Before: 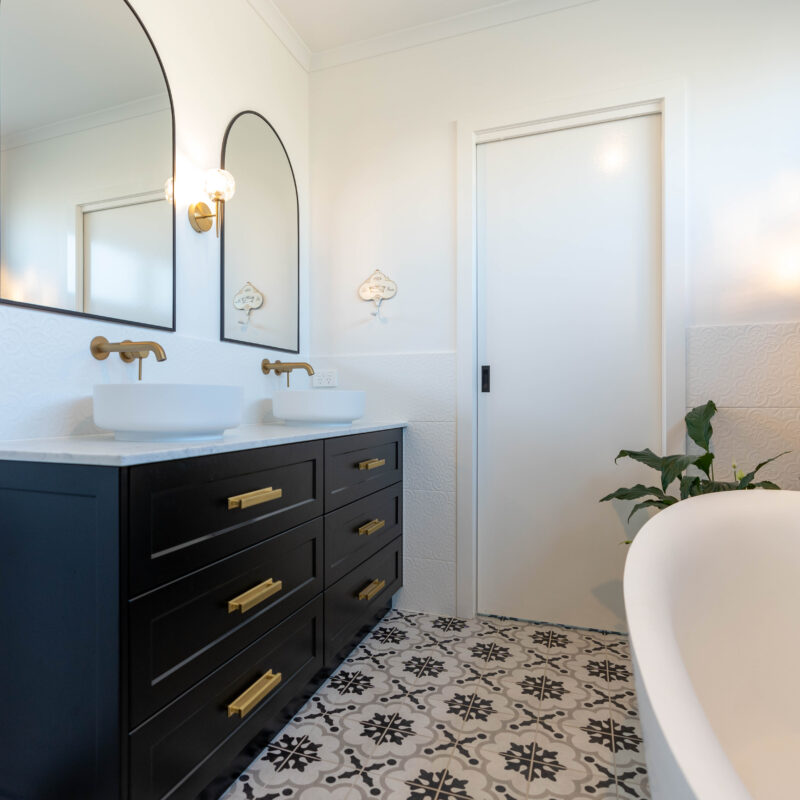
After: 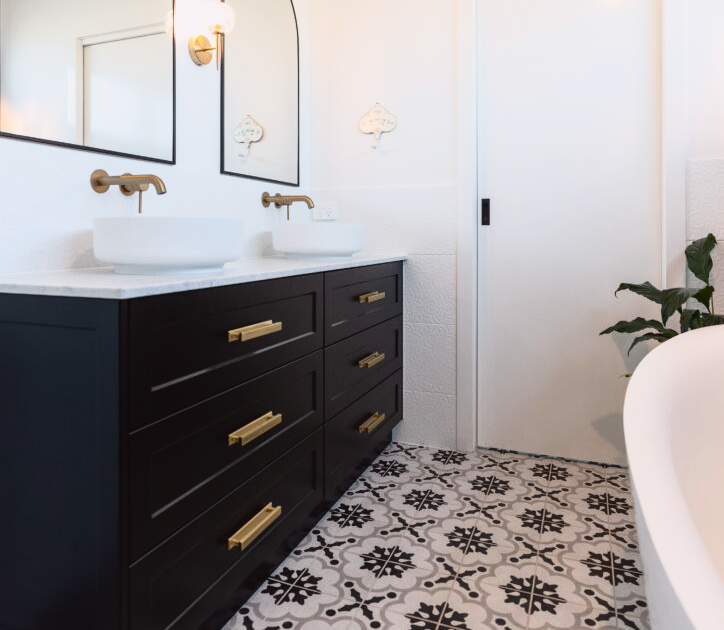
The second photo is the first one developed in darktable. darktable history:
crop: top 20.916%, right 9.437%, bottom 0.316%
shadows and highlights: shadows -12.5, white point adjustment 4, highlights 28.33
tone curve: curves: ch0 [(0, 0.032) (0.094, 0.08) (0.265, 0.208) (0.41, 0.417) (0.498, 0.496) (0.638, 0.673) (0.819, 0.841) (0.96, 0.899)]; ch1 [(0, 0) (0.161, 0.092) (0.37, 0.302) (0.417, 0.434) (0.495, 0.504) (0.576, 0.589) (0.725, 0.765) (1, 1)]; ch2 [(0, 0) (0.352, 0.403) (0.45, 0.469) (0.521, 0.515) (0.59, 0.579) (1, 1)], color space Lab, independent channels, preserve colors none
